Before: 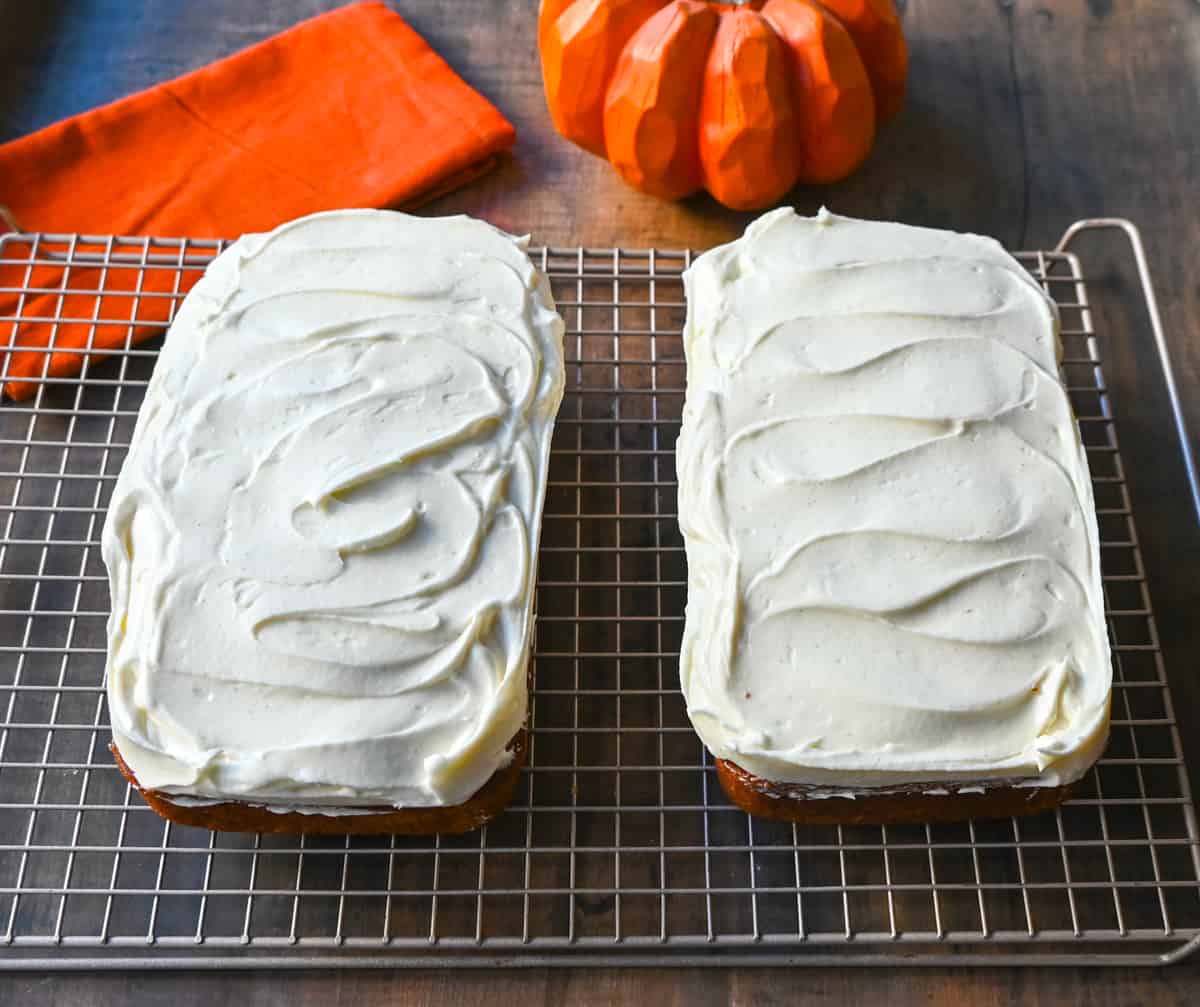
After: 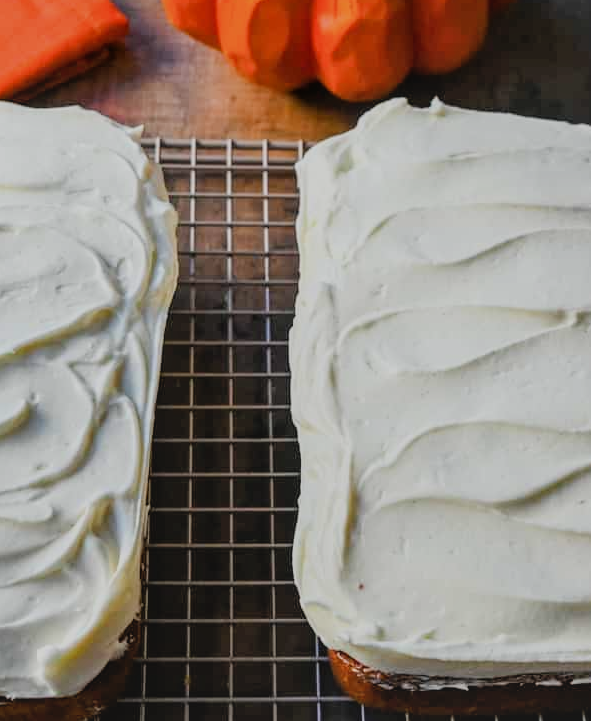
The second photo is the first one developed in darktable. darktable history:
crop: left 32.311%, top 10.921%, right 18.38%, bottom 17.386%
local contrast: detail 109%
filmic rgb: black relative exposure -6.7 EV, white relative exposure 4.56 EV, hardness 3.27
